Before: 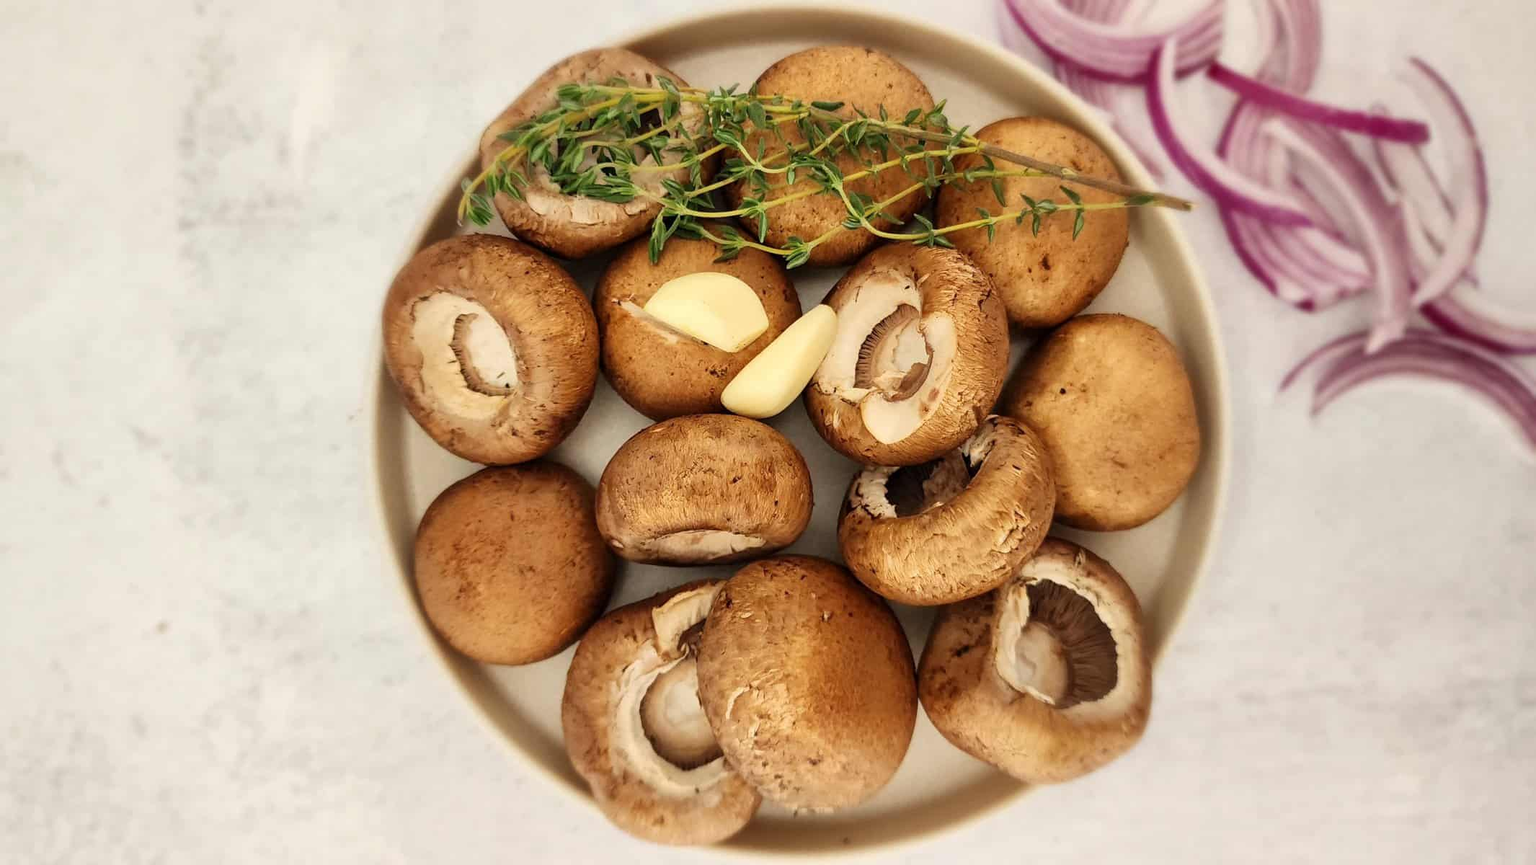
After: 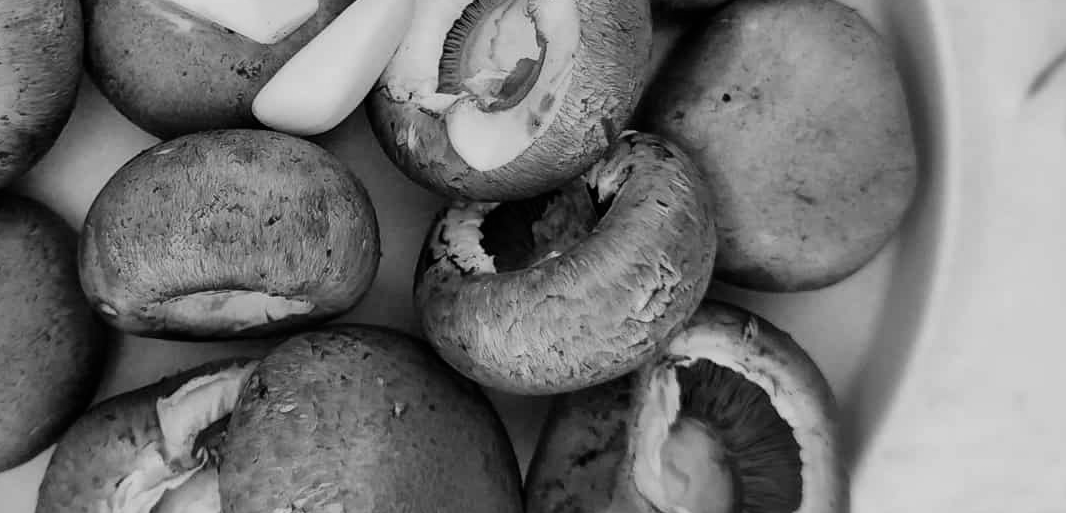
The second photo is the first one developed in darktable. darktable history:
crop: left 35.143%, top 37.111%, right 14.82%, bottom 20.101%
contrast brightness saturation: contrast 0.061, brightness -0.01, saturation -0.229
filmic rgb: black relative exposure -11.31 EV, white relative exposure 3.23 EV, hardness 6.77
color calibration: output gray [0.253, 0.26, 0.487, 0], illuminant as shot in camera, x 0.358, y 0.373, temperature 4628.91 K
